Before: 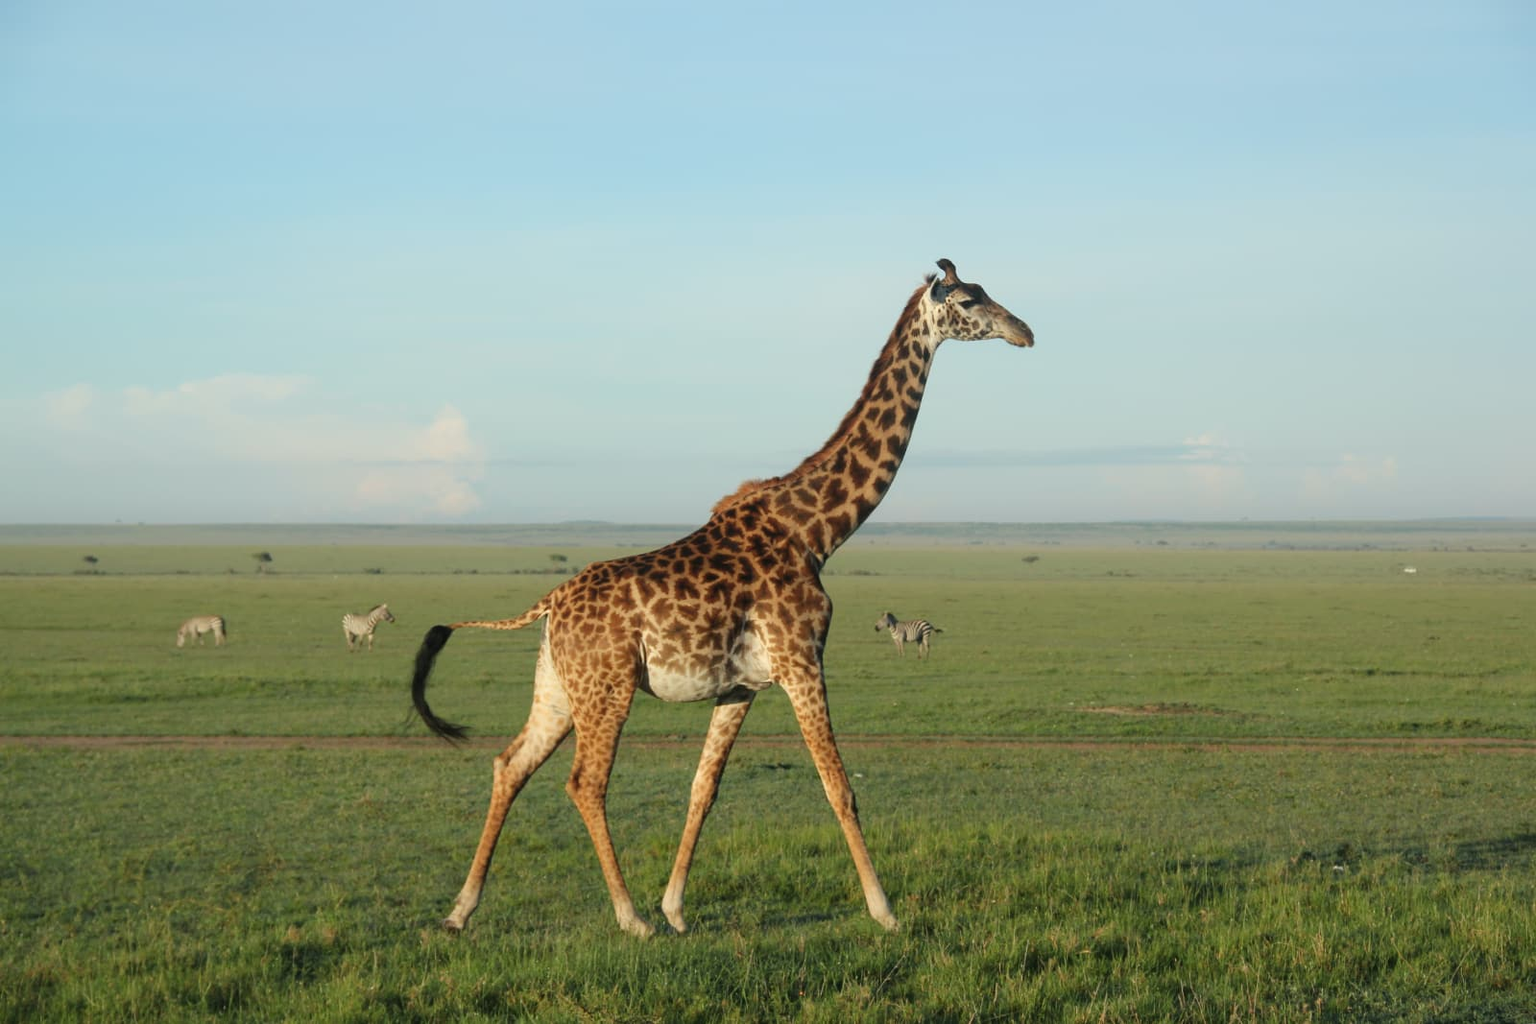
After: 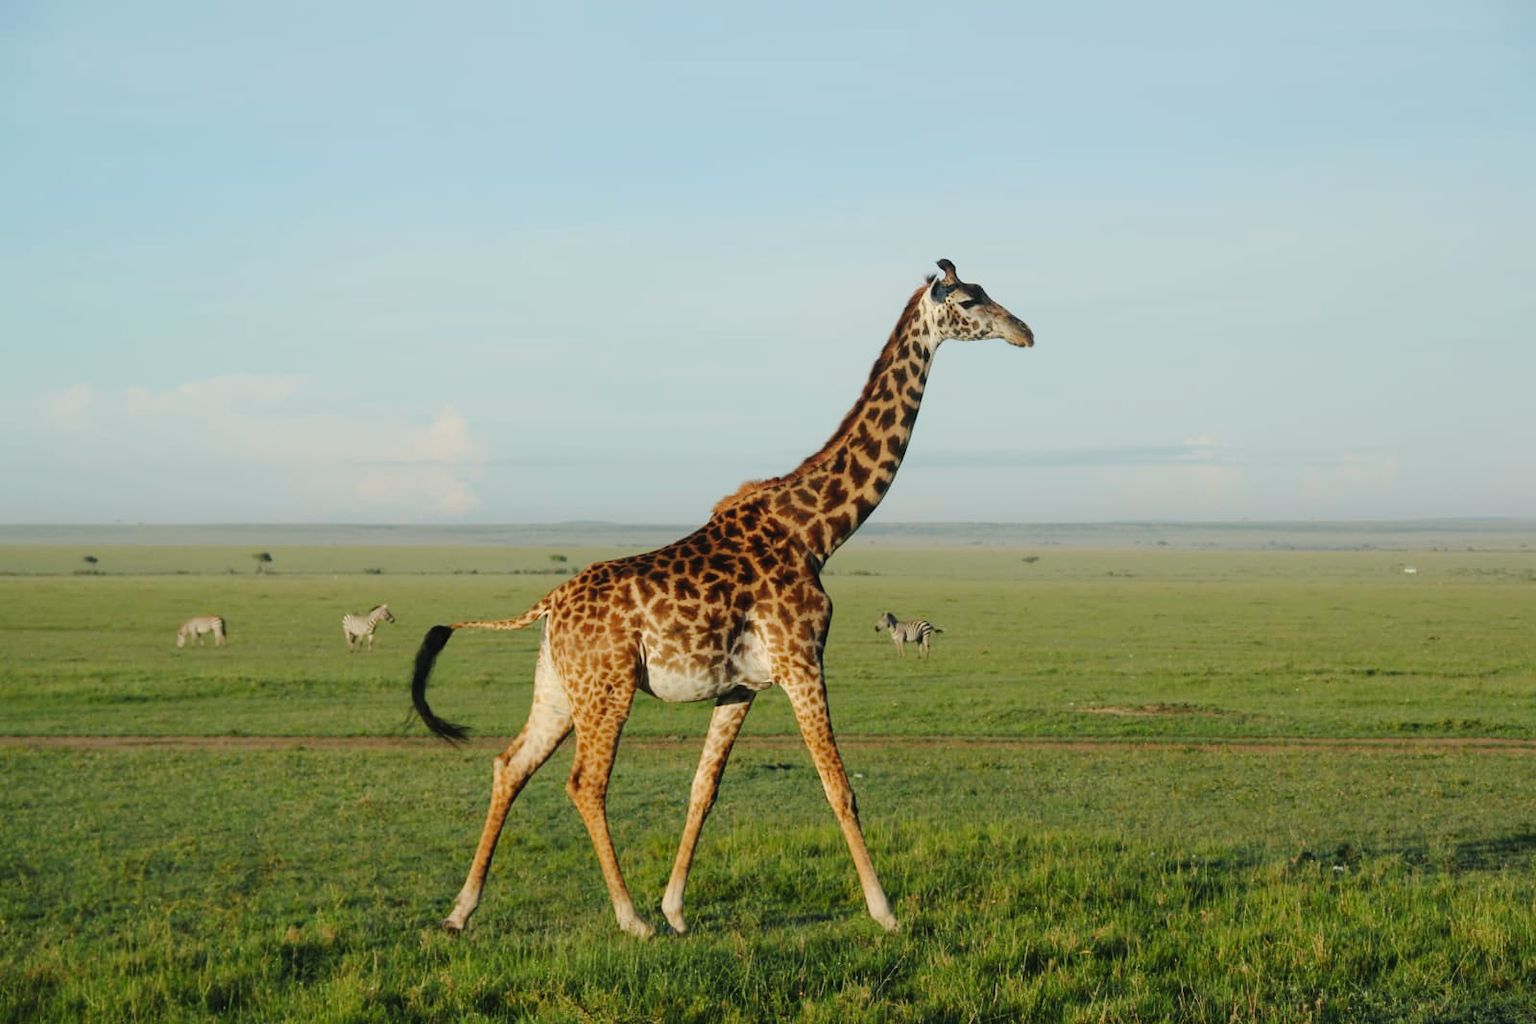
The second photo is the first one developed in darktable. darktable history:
tone curve: curves: ch0 [(0, 0) (0.003, 0.012) (0.011, 0.014) (0.025, 0.02) (0.044, 0.034) (0.069, 0.047) (0.1, 0.063) (0.136, 0.086) (0.177, 0.131) (0.224, 0.183) (0.277, 0.243) (0.335, 0.317) (0.399, 0.403) (0.468, 0.488) (0.543, 0.573) (0.623, 0.649) (0.709, 0.718) (0.801, 0.795) (0.898, 0.872) (1, 1)], preserve colors none
